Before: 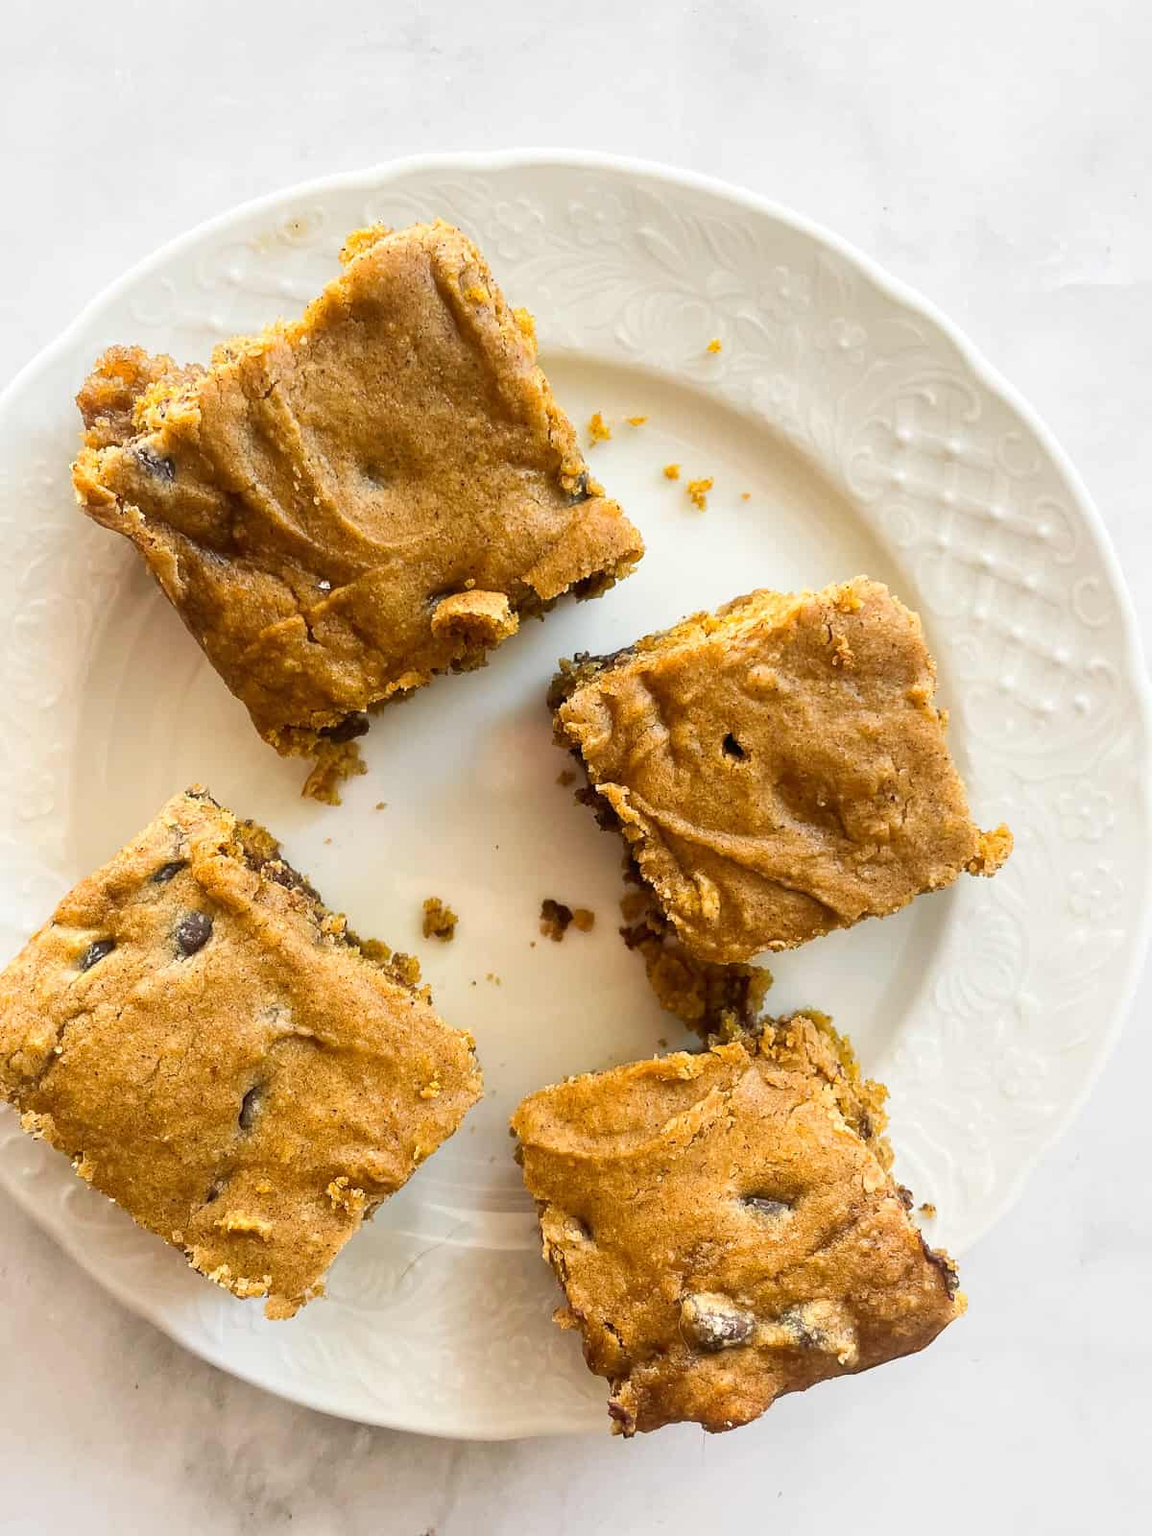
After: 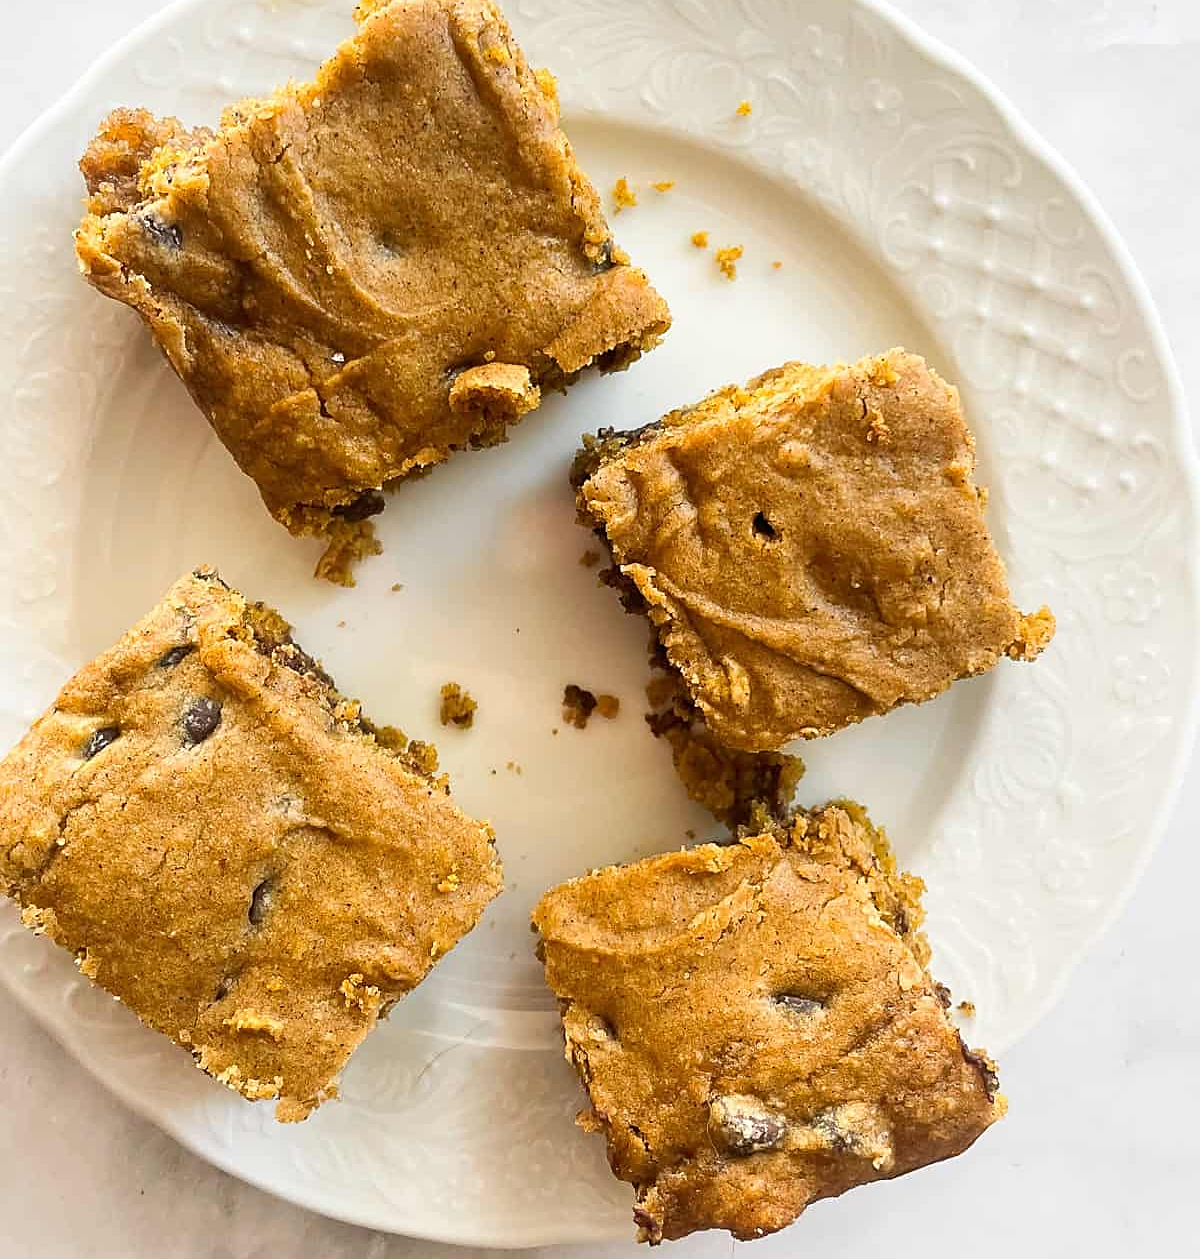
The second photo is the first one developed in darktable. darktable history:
sharpen: on, module defaults
crop and rotate: top 15.774%, bottom 5.506%
exposure: compensate highlight preservation false
